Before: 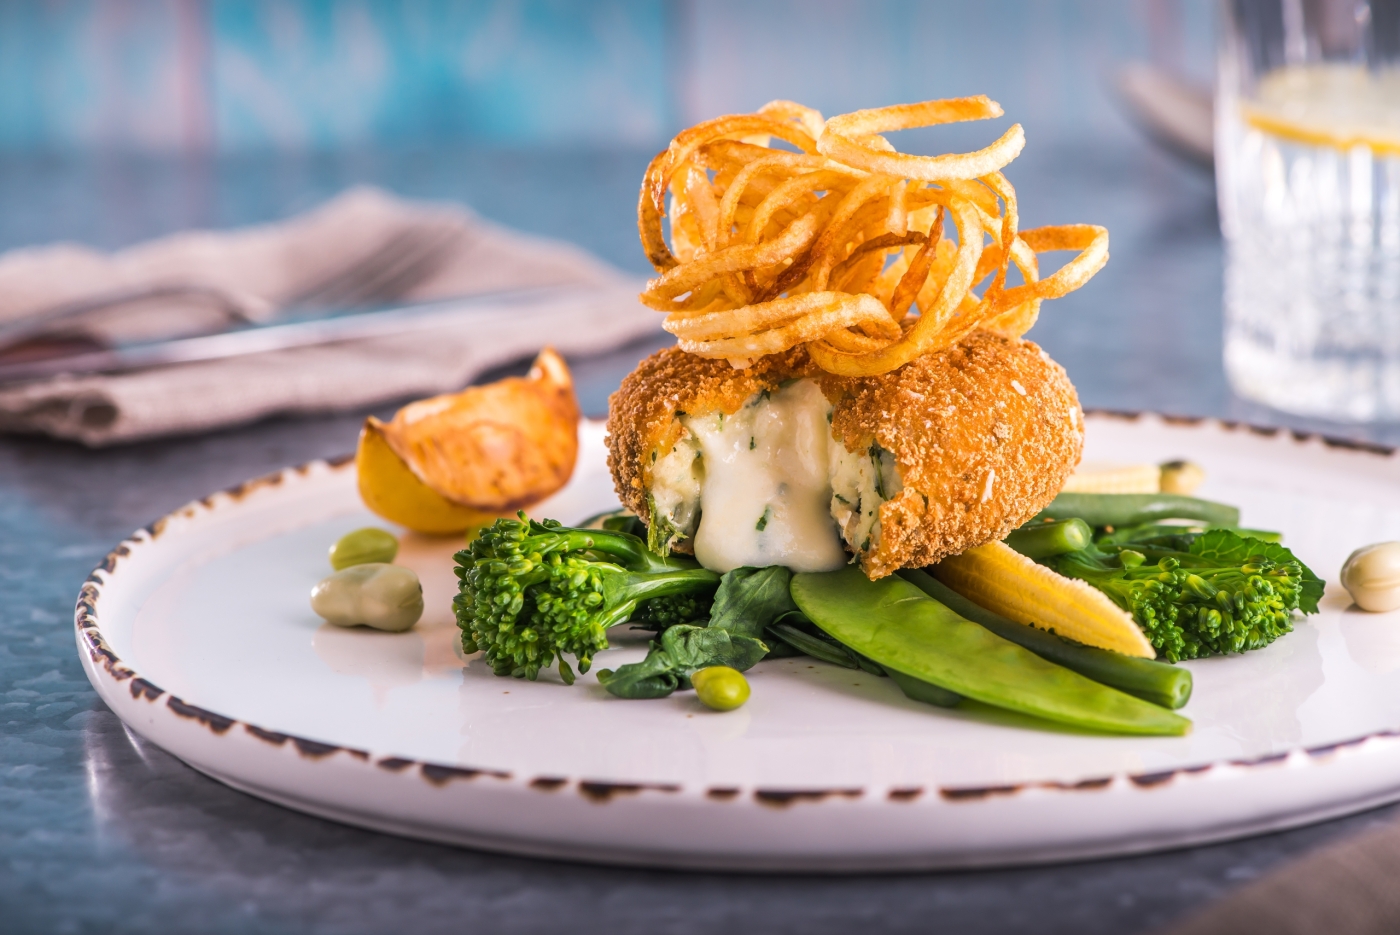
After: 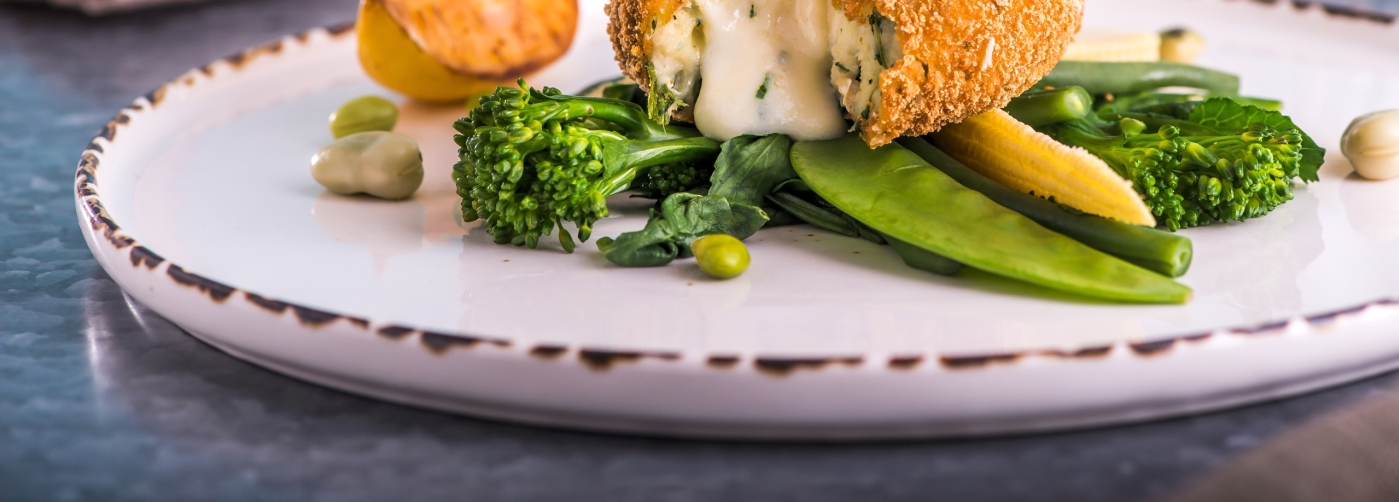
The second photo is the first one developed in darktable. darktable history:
crop and rotate: top 46.237%
tone equalizer: on, module defaults
levels: mode automatic, black 0.023%, white 99.97%, levels [0.062, 0.494, 0.925]
sharpen: radius 5.325, amount 0.312, threshold 26.433
